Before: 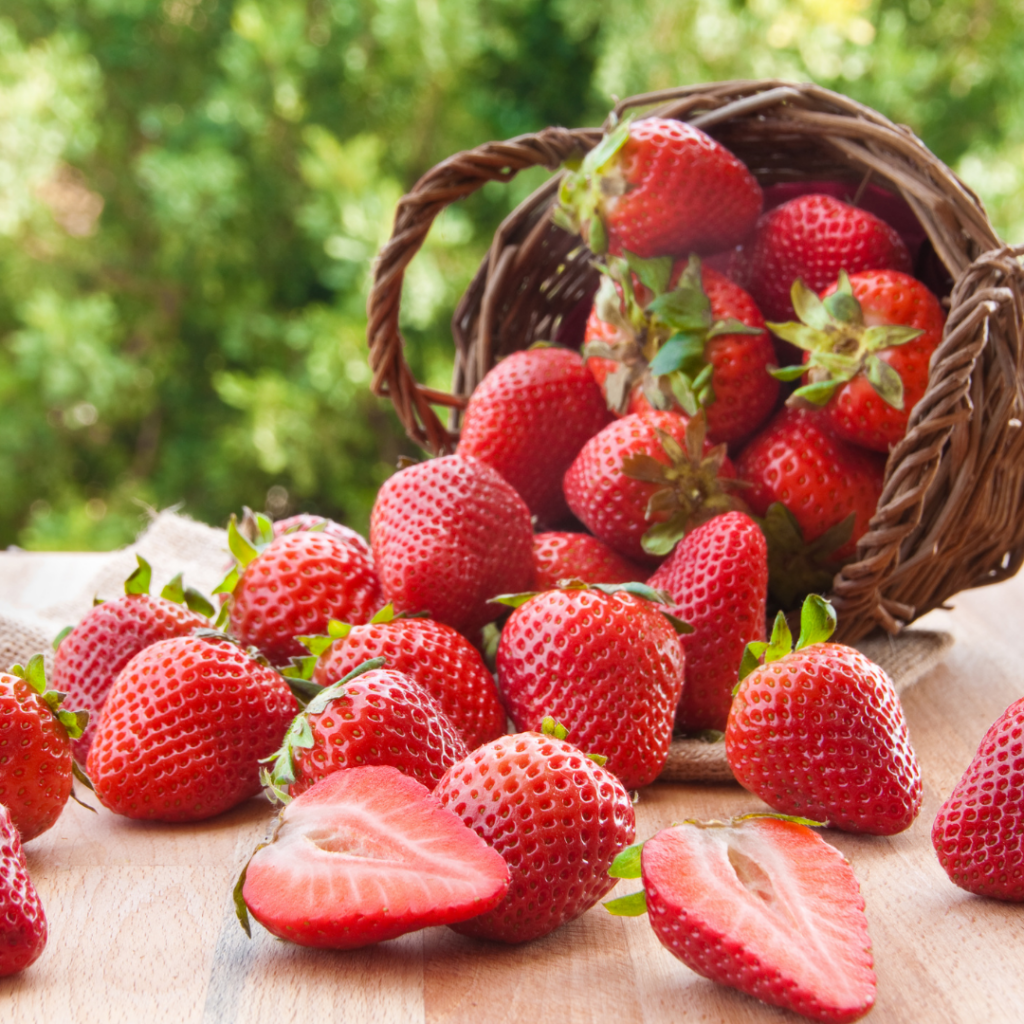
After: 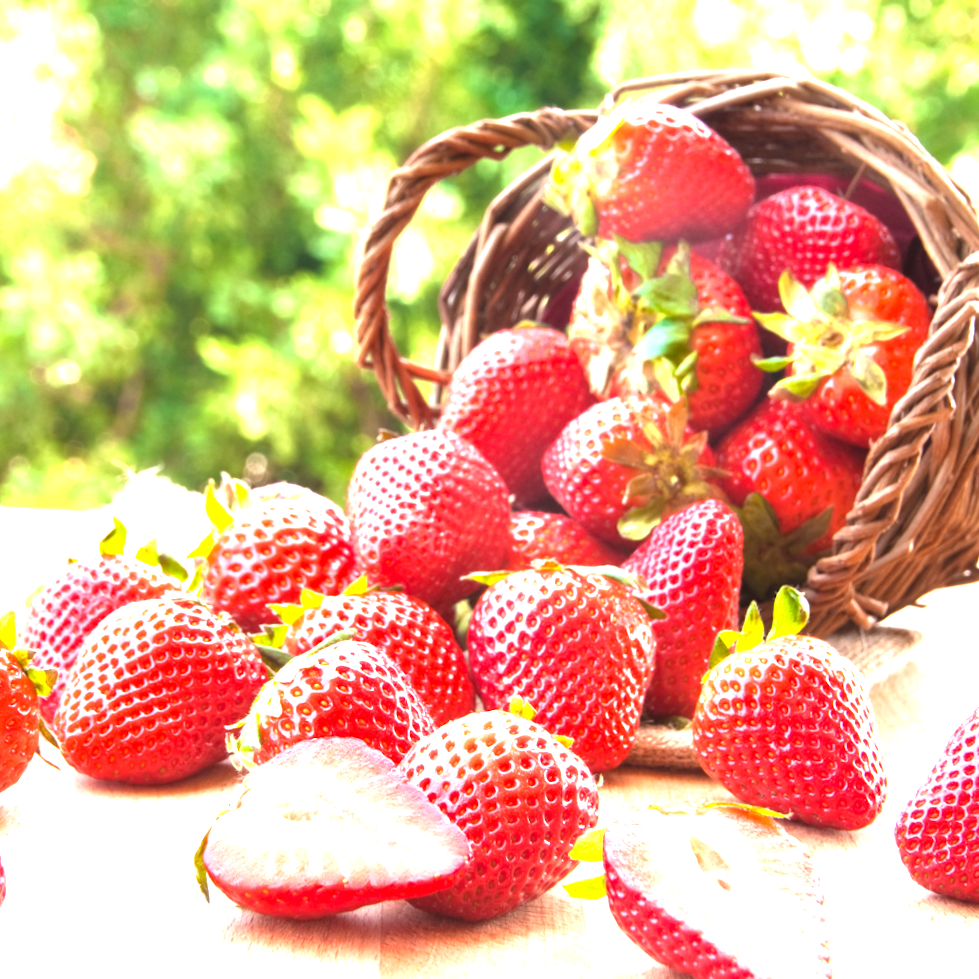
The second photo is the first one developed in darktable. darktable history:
exposure: black level correction 0.001, exposure 1.801 EV, compensate highlight preservation false
crop and rotate: angle -2.64°
